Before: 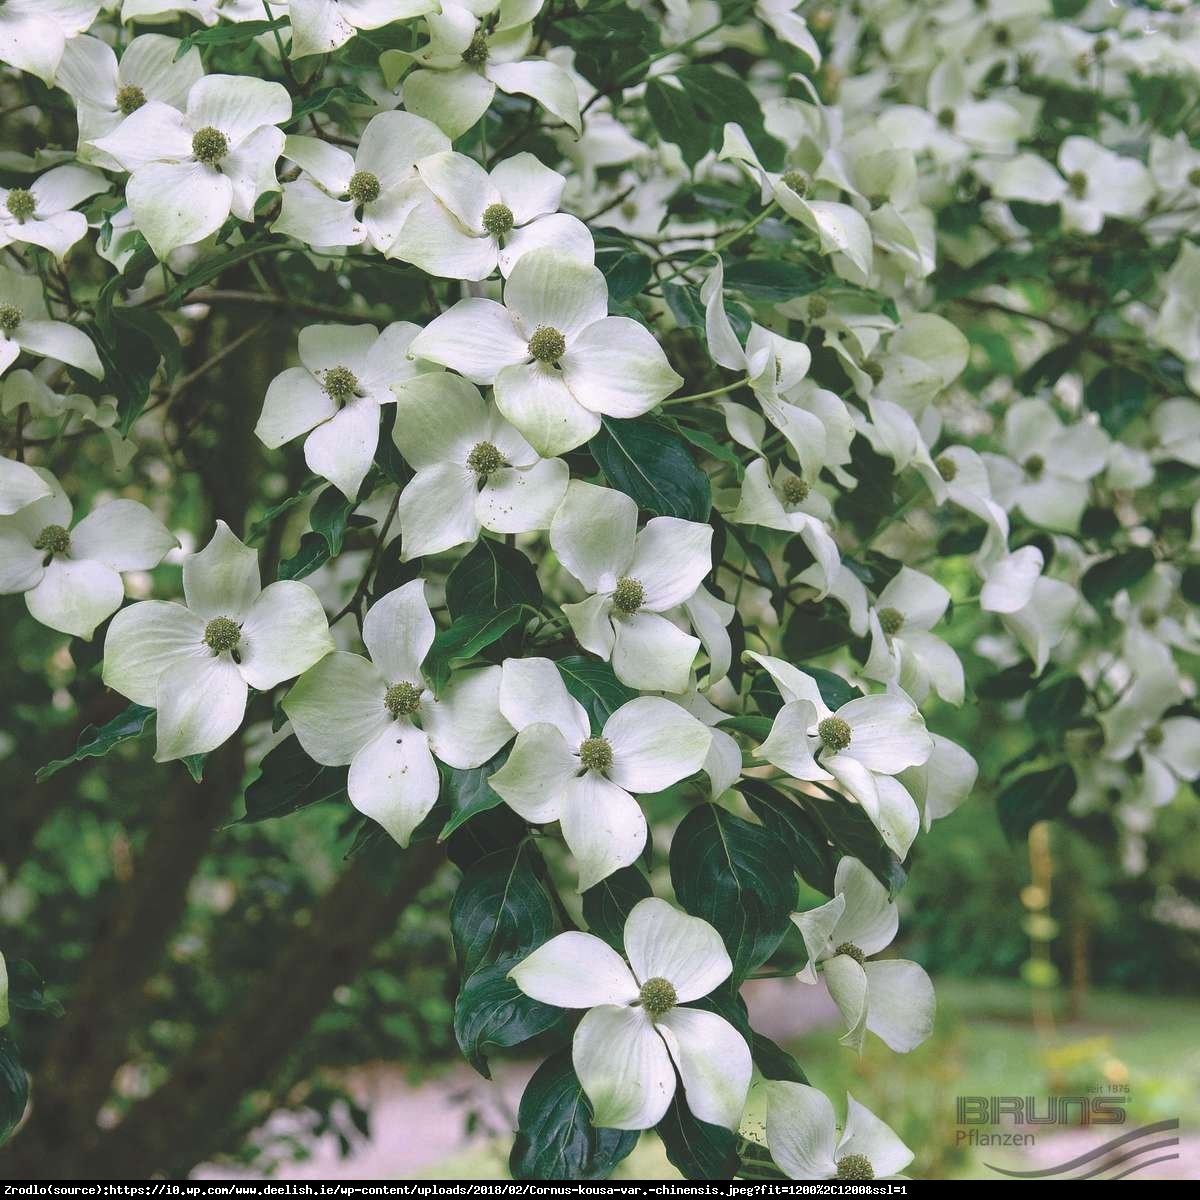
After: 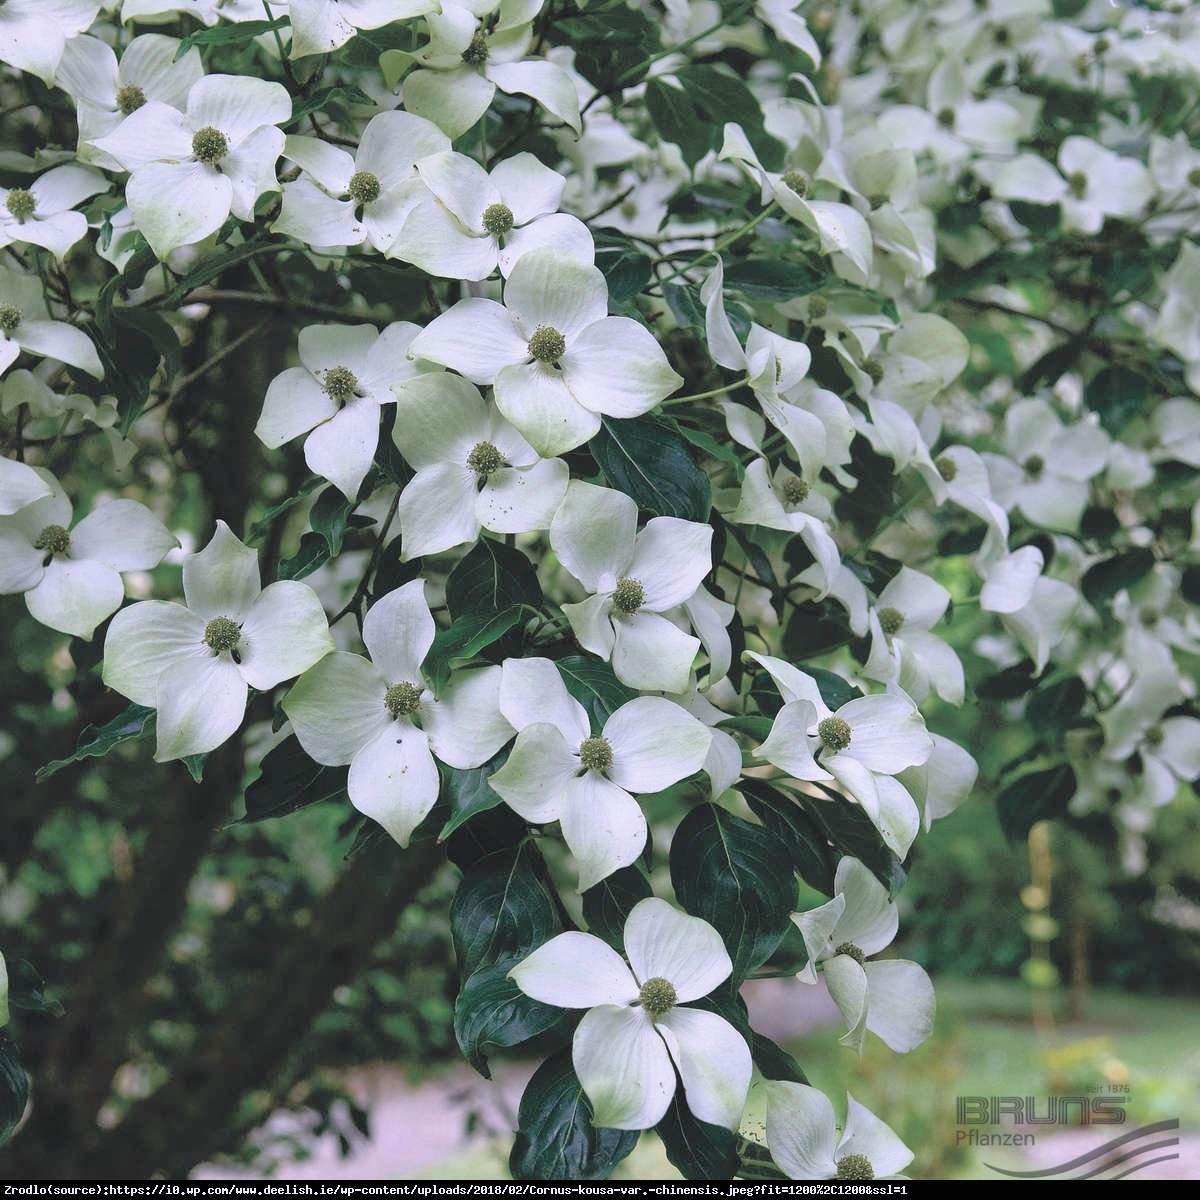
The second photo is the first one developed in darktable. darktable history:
filmic rgb: black relative exposure -4.9 EV, white relative exposure 2.83 EV, hardness 3.71
exposure: black level correction -0.015, exposure -0.137 EV, compensate highlight preservation false
color calibration: illuminant as shot in camera, x 0.358, y 0.373, temperature 4628.91 K
